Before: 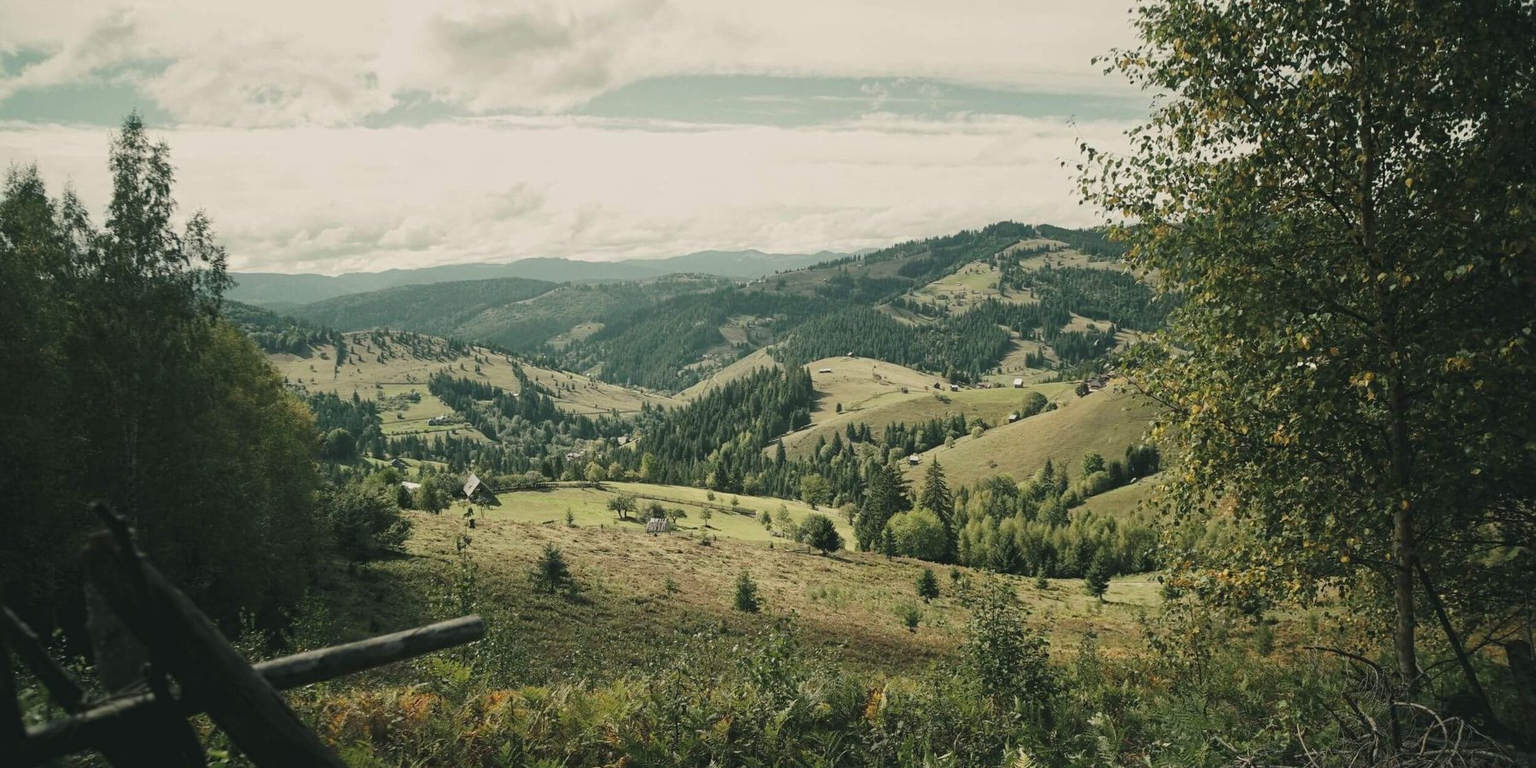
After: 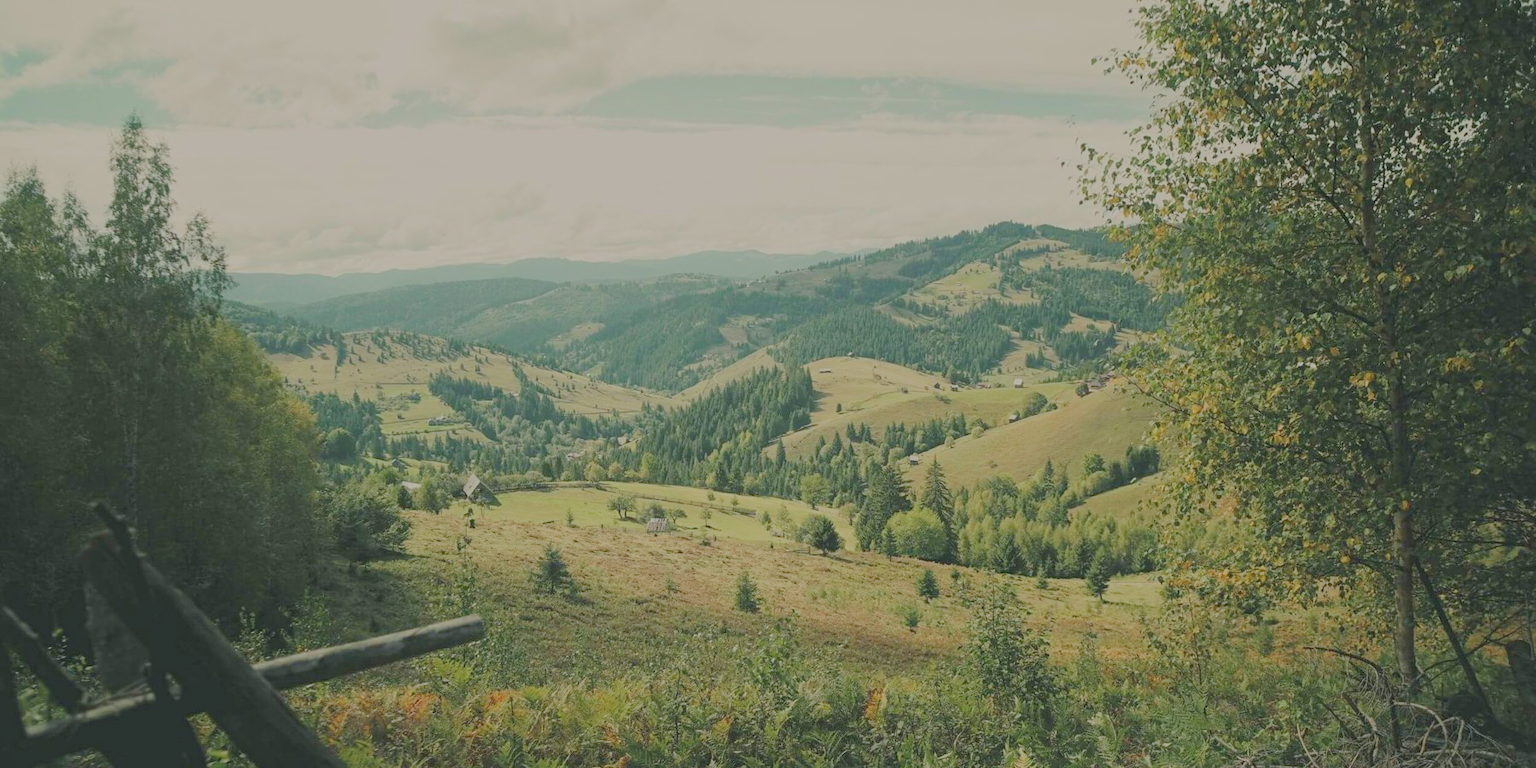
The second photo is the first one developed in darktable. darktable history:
tone equalizer: -8 EV -0.401 EV, -7 EV -0.412 EV, -6 EV -0.353 EV, -5 EV -0.197 EV, -3 EV 0.217 EV, -2 EV 0.323 EV, -1 EV 0.41 EV, +0 EV 0.427 EV, mask exposure compensation -0.486 EV
exposure: black level correction 0, exposure 0.499 EV, compensate exposure bias true, compensate highlight preservation false
filmic rgb: black relative exposure -13.91 EV, white relative exposure 7.95 EV, hardness 3.75, latitude 49.76%, contrast 0.517, color science v4 (2020)
